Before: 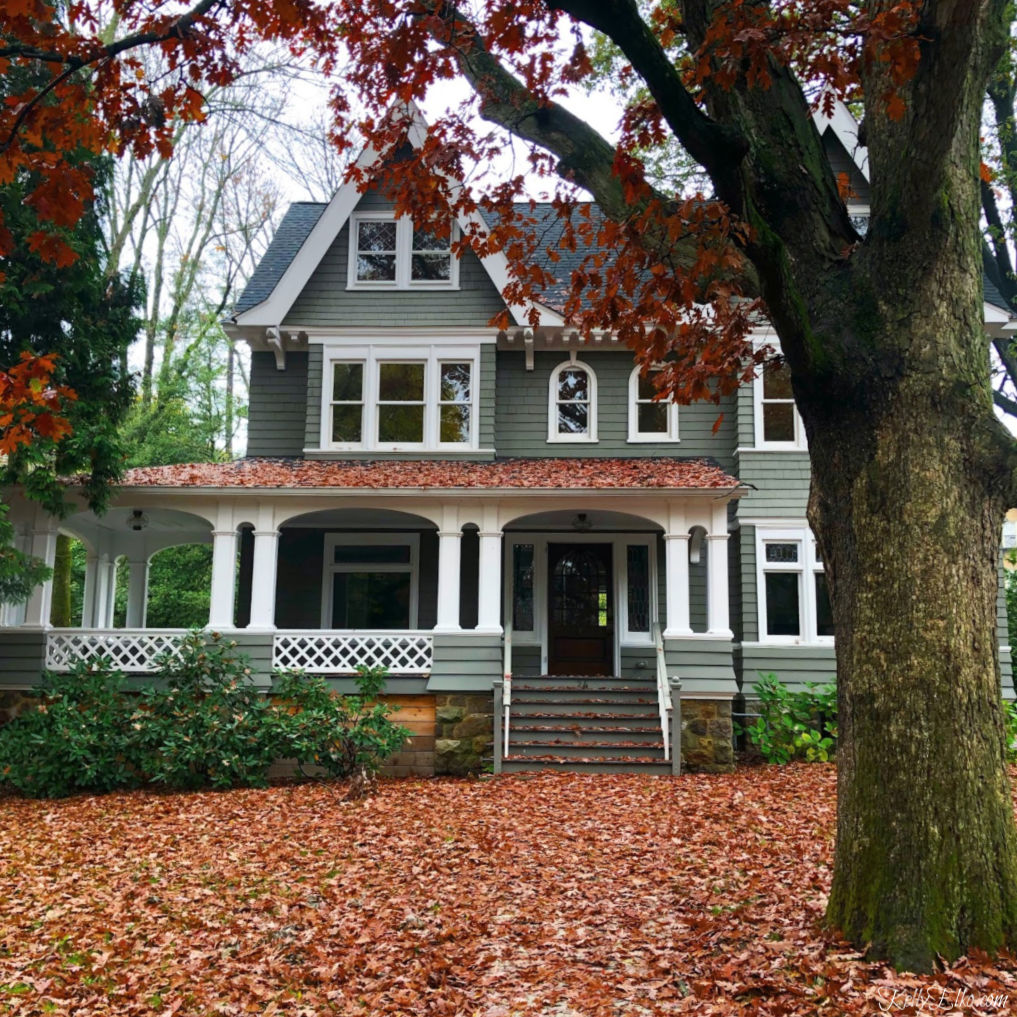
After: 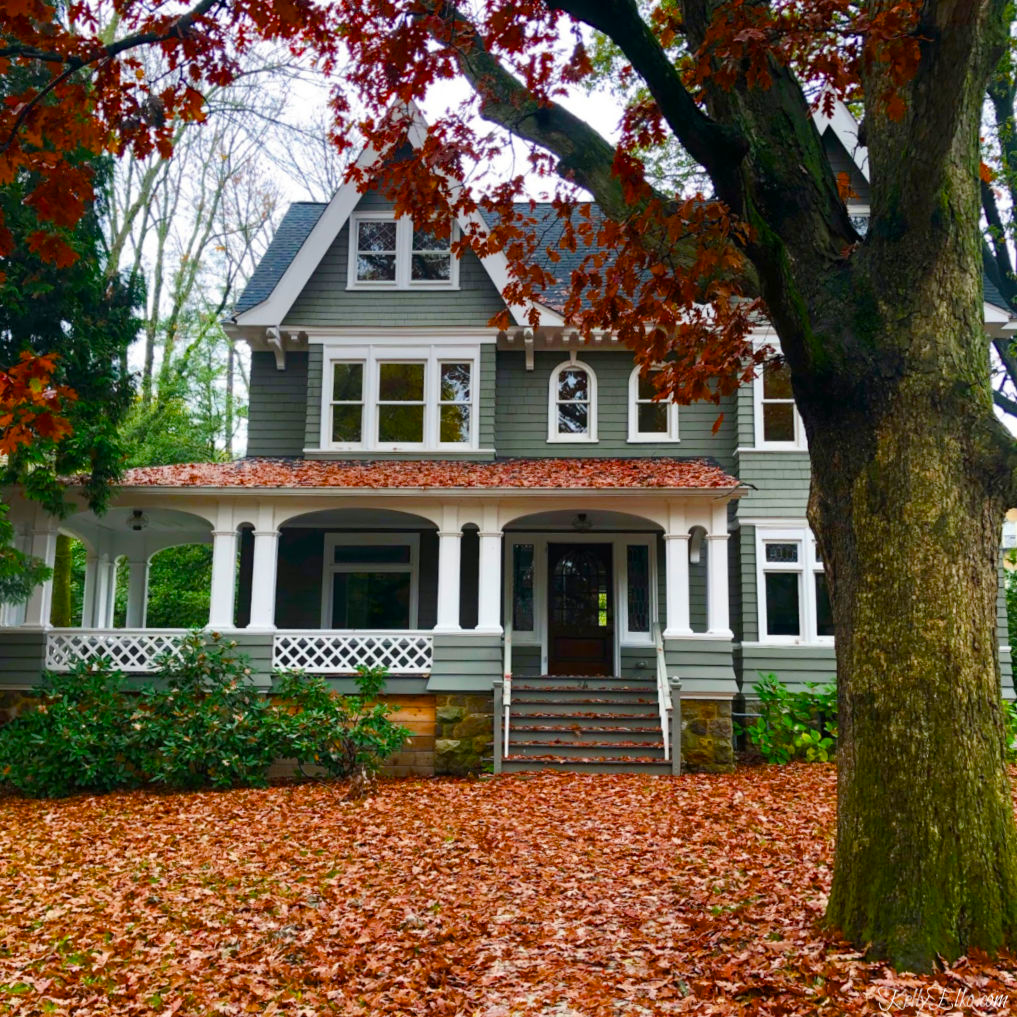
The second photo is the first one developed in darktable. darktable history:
color balance rgb: perceptual saturation grading › global saturation 20%, perceptual saturation grading › highlights -14.361%, perceptual saturation grading › shadows 49.324%
